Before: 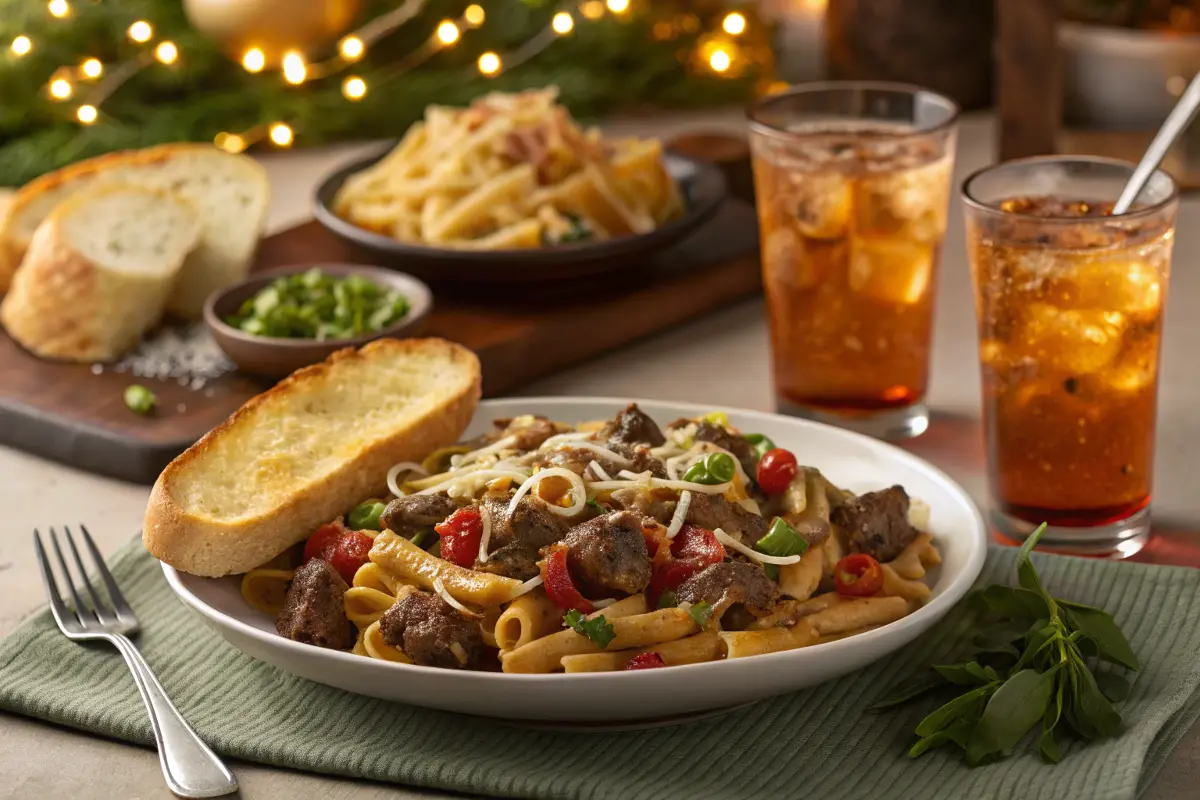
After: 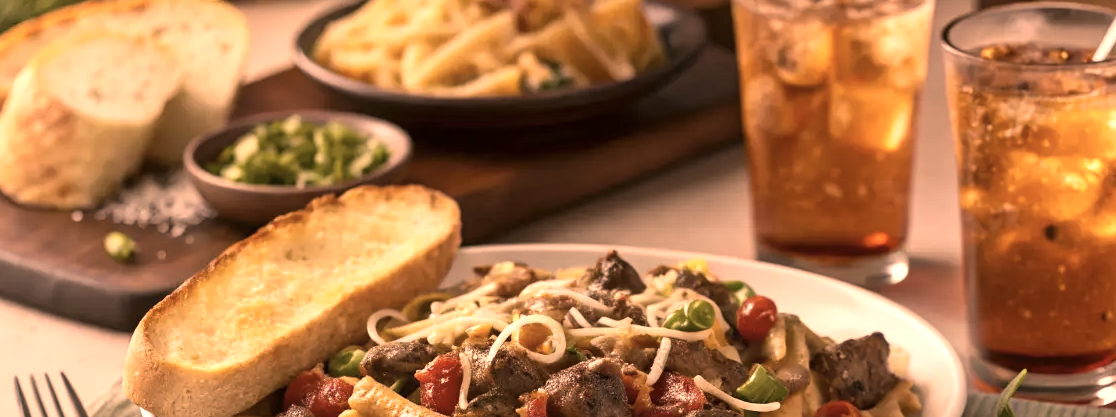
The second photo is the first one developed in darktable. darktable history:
color correction: highlights a* 21.88, highlights b* 22.25
crop: left 1.744%, top 19.225%, right 5.069%, bottom 28.357%
exposure: black level correction 0.001, exposure 0.5 EV, compensate exposure bias true, compensate highlight preservation false
contrast brightness saturation: contrast 0.1, saturation -0.36
